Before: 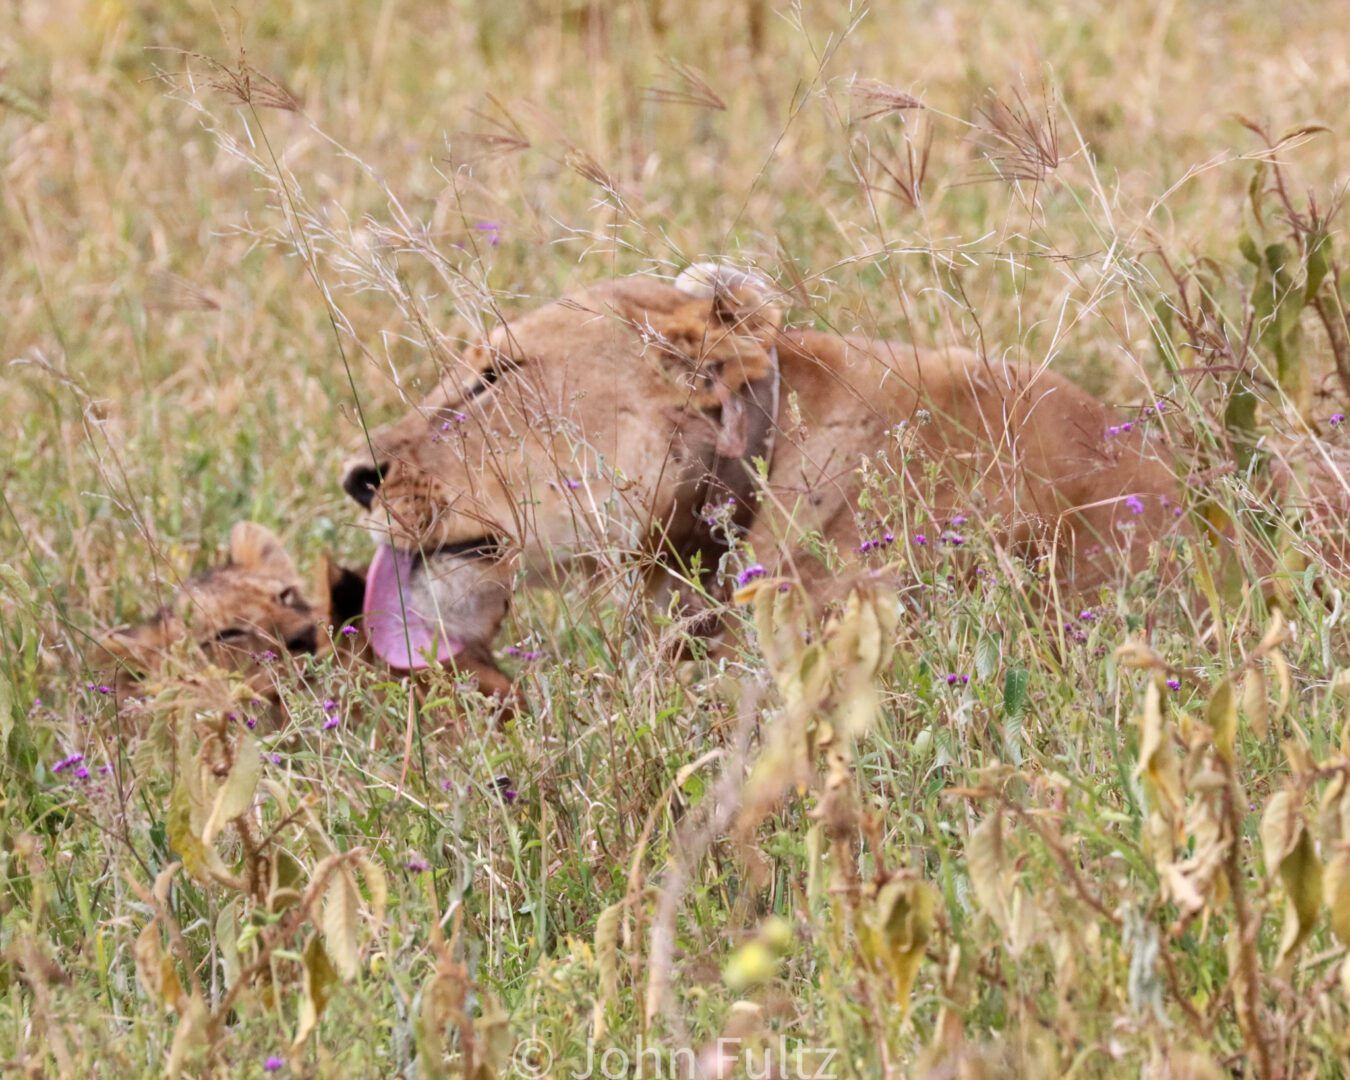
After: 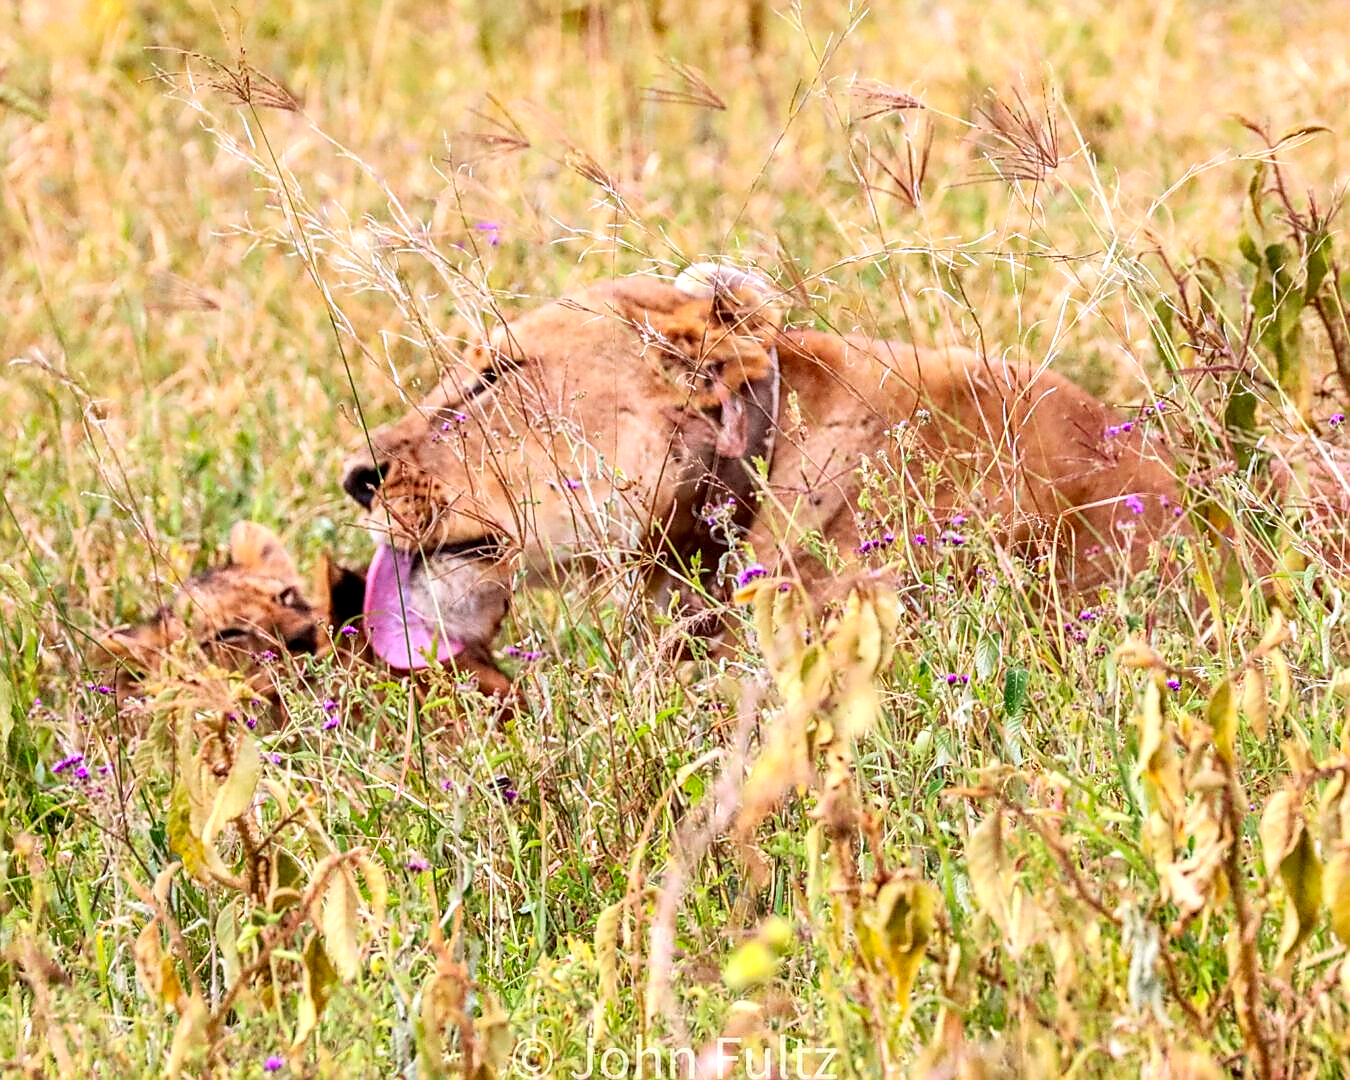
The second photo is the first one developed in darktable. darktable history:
color correction: saturation 1.34
contrast brightness saturation: contrast 0.2, brightness 0.16, saturation 0.22
sharpen: radius 1.4, amount 1.25, threshold 0.7
local contrast: detail 150%
